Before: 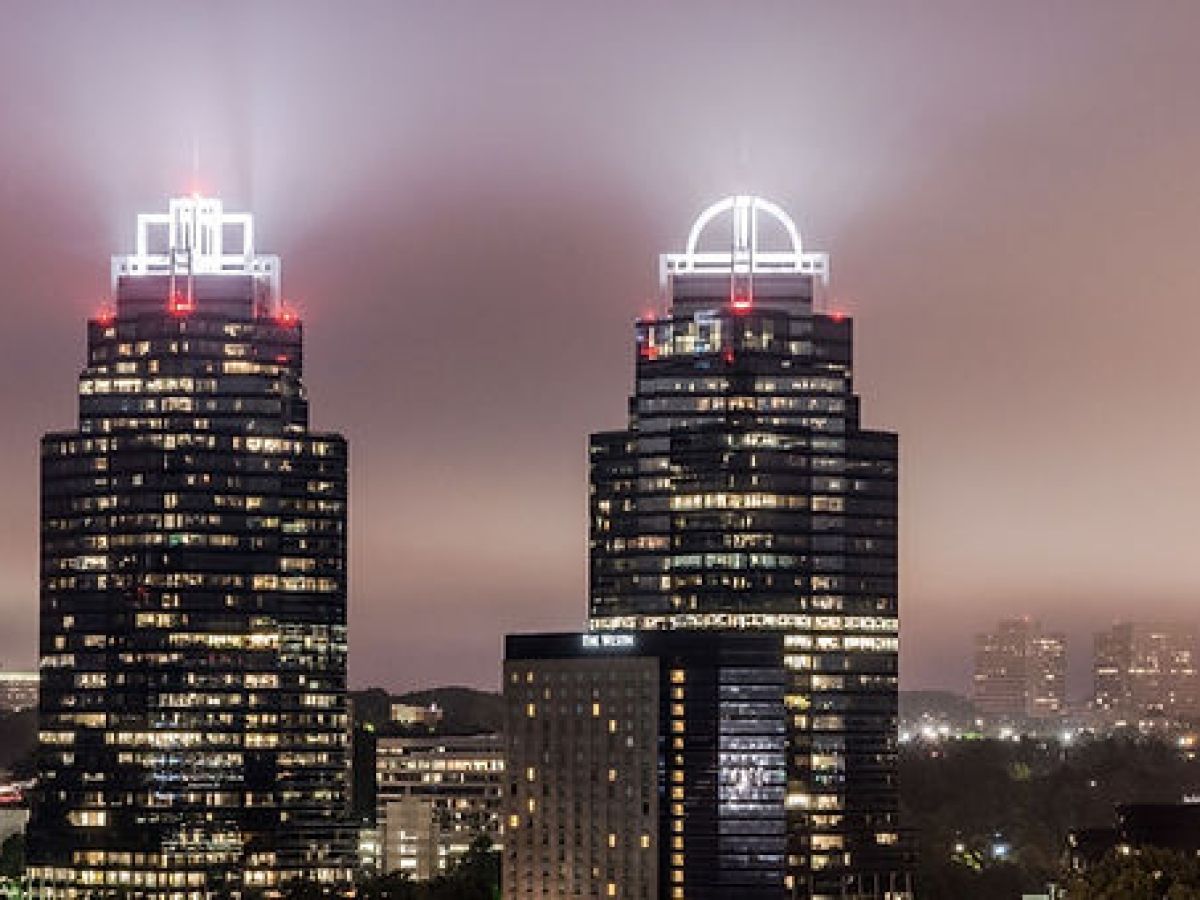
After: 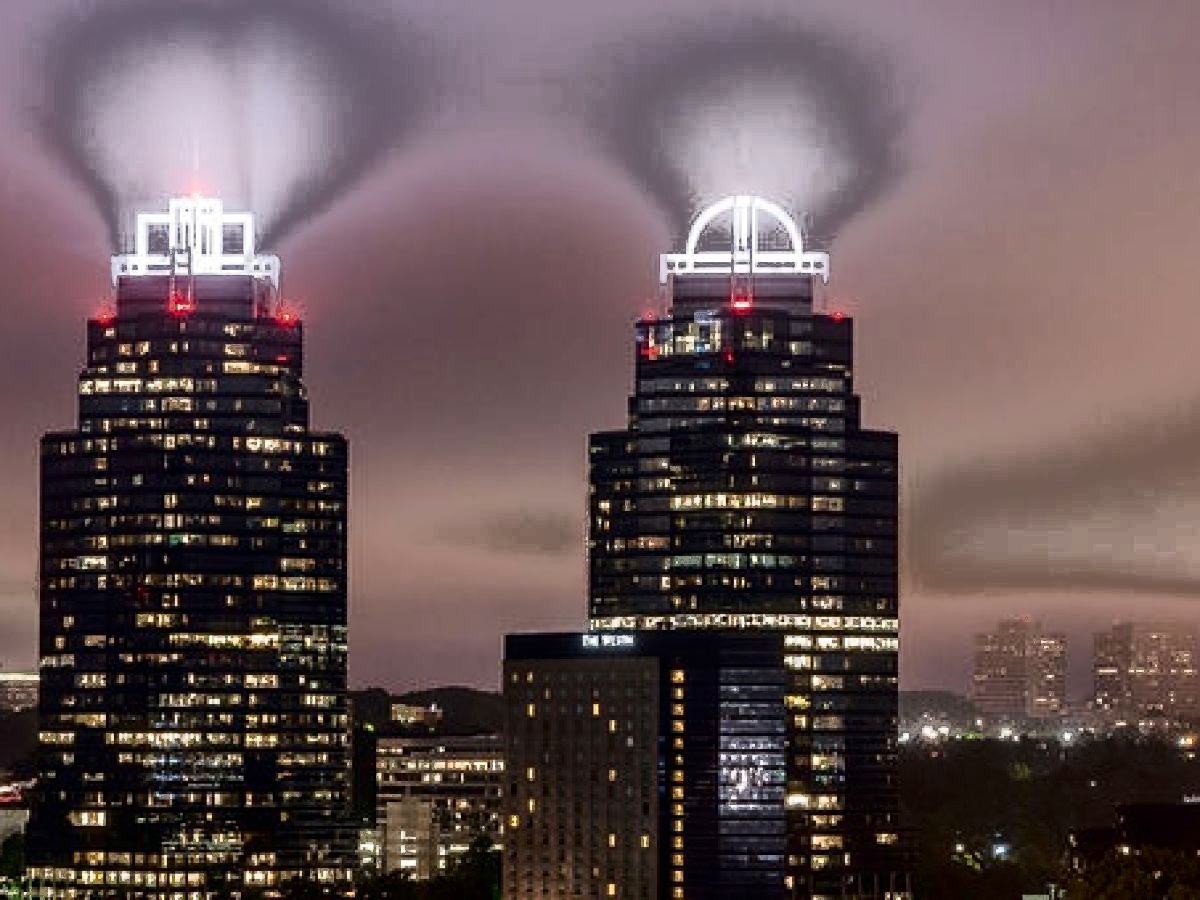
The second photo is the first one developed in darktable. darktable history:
contrast brightness saturation: contrast 0.2, brightness -0.11, saturation 0.1
fill light: exposure -0.73 EV, center 0.69, width 2.2
